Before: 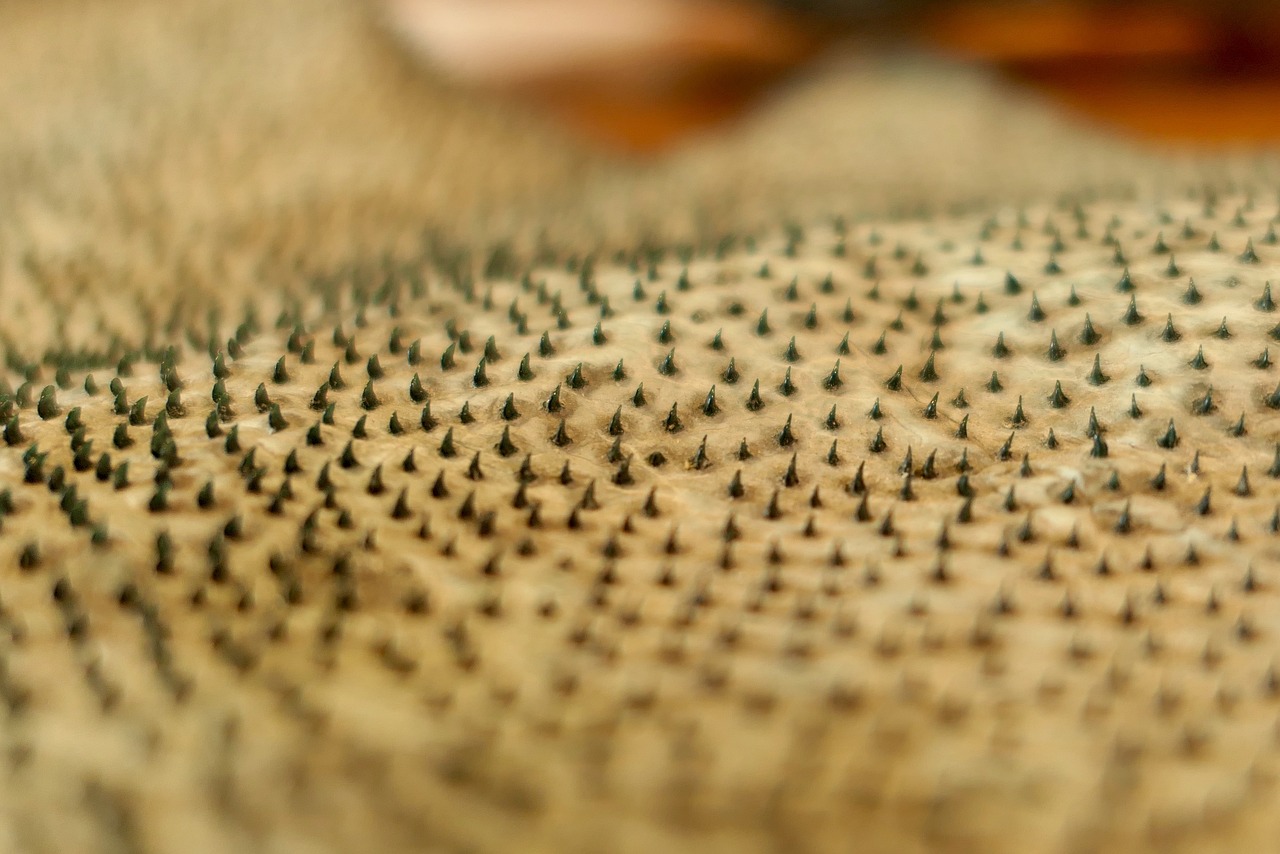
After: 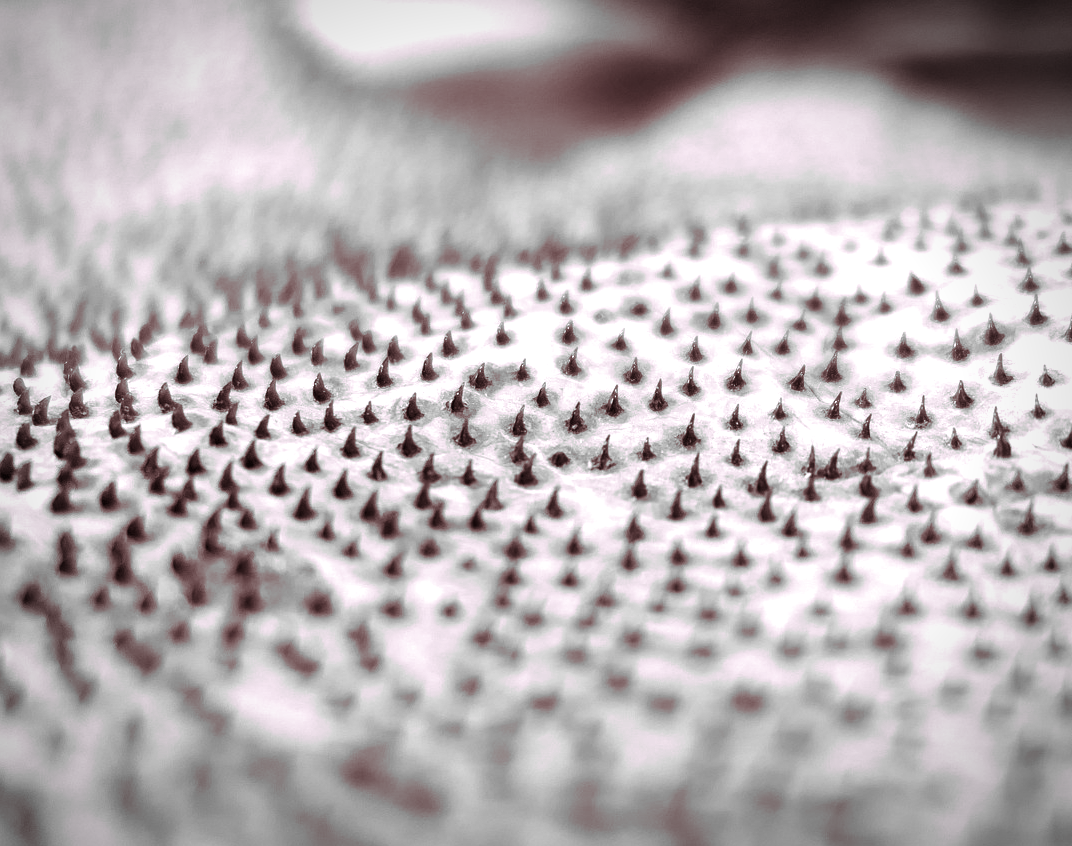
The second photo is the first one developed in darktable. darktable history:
crop: left 7.598%, right 7.873%
vignetting: automatic ratio true
contrast brightness saturation: contrast 0.07, brightness -0.13, saturation 0.06
split-toning: highlights › hue 298.8°, highlights › saturation 0.73, compress 41.76%
monochrome: a -71.75, b 75.82
exposure: black level correction -0.002, exposure 1.115 EV, compensate highlight preservation false
